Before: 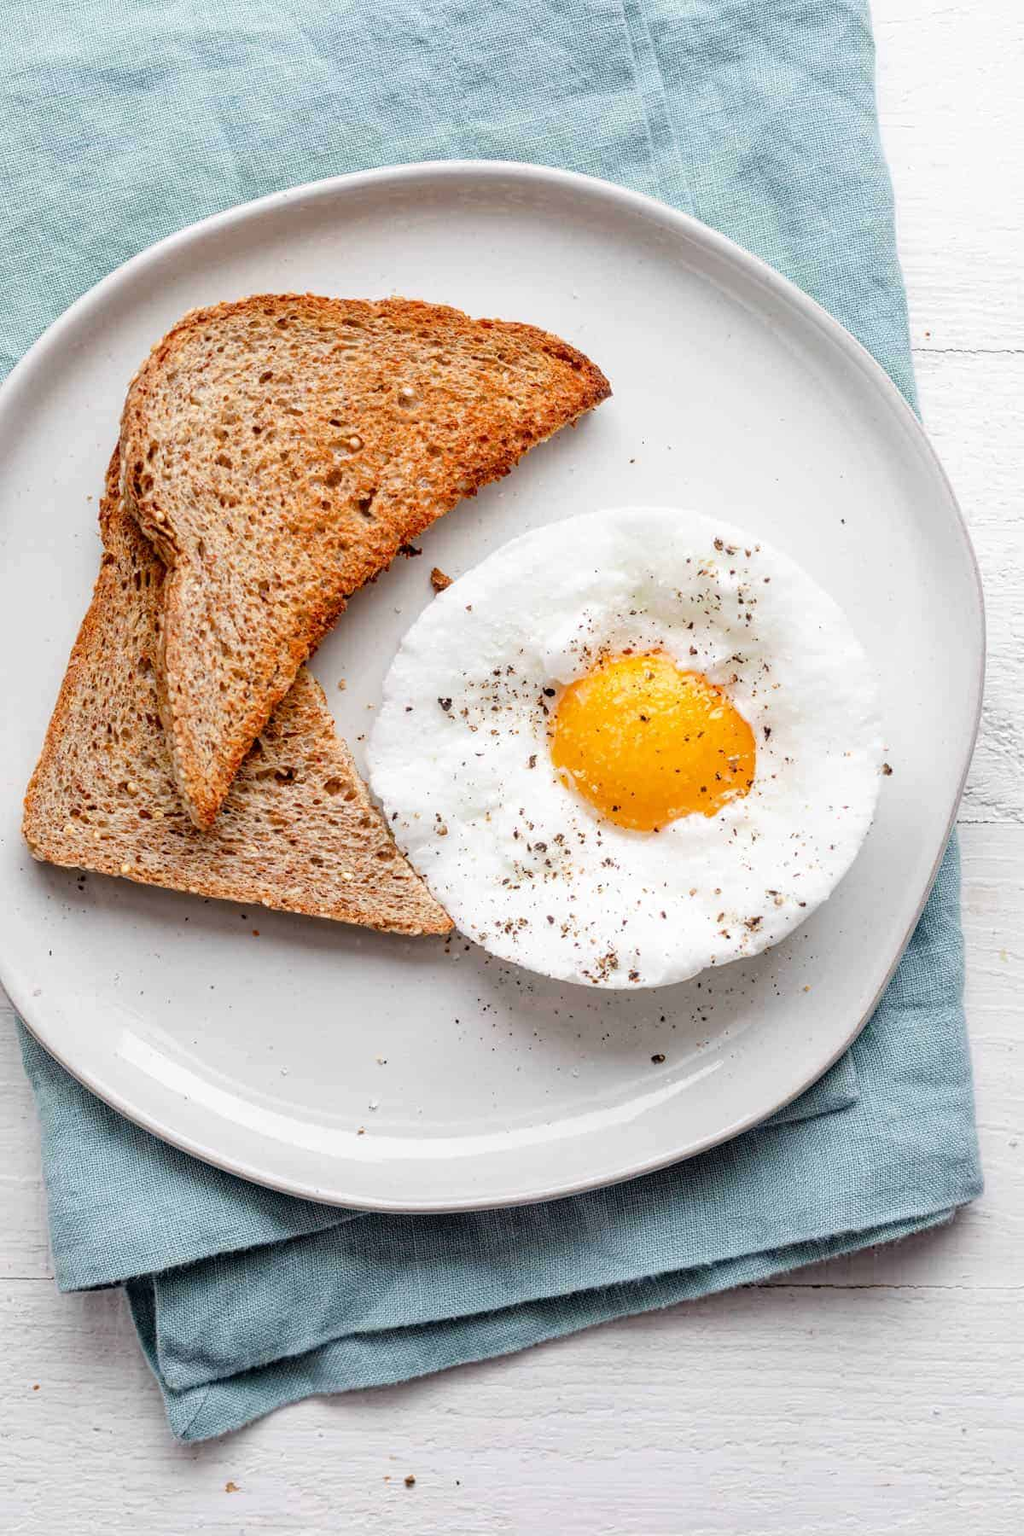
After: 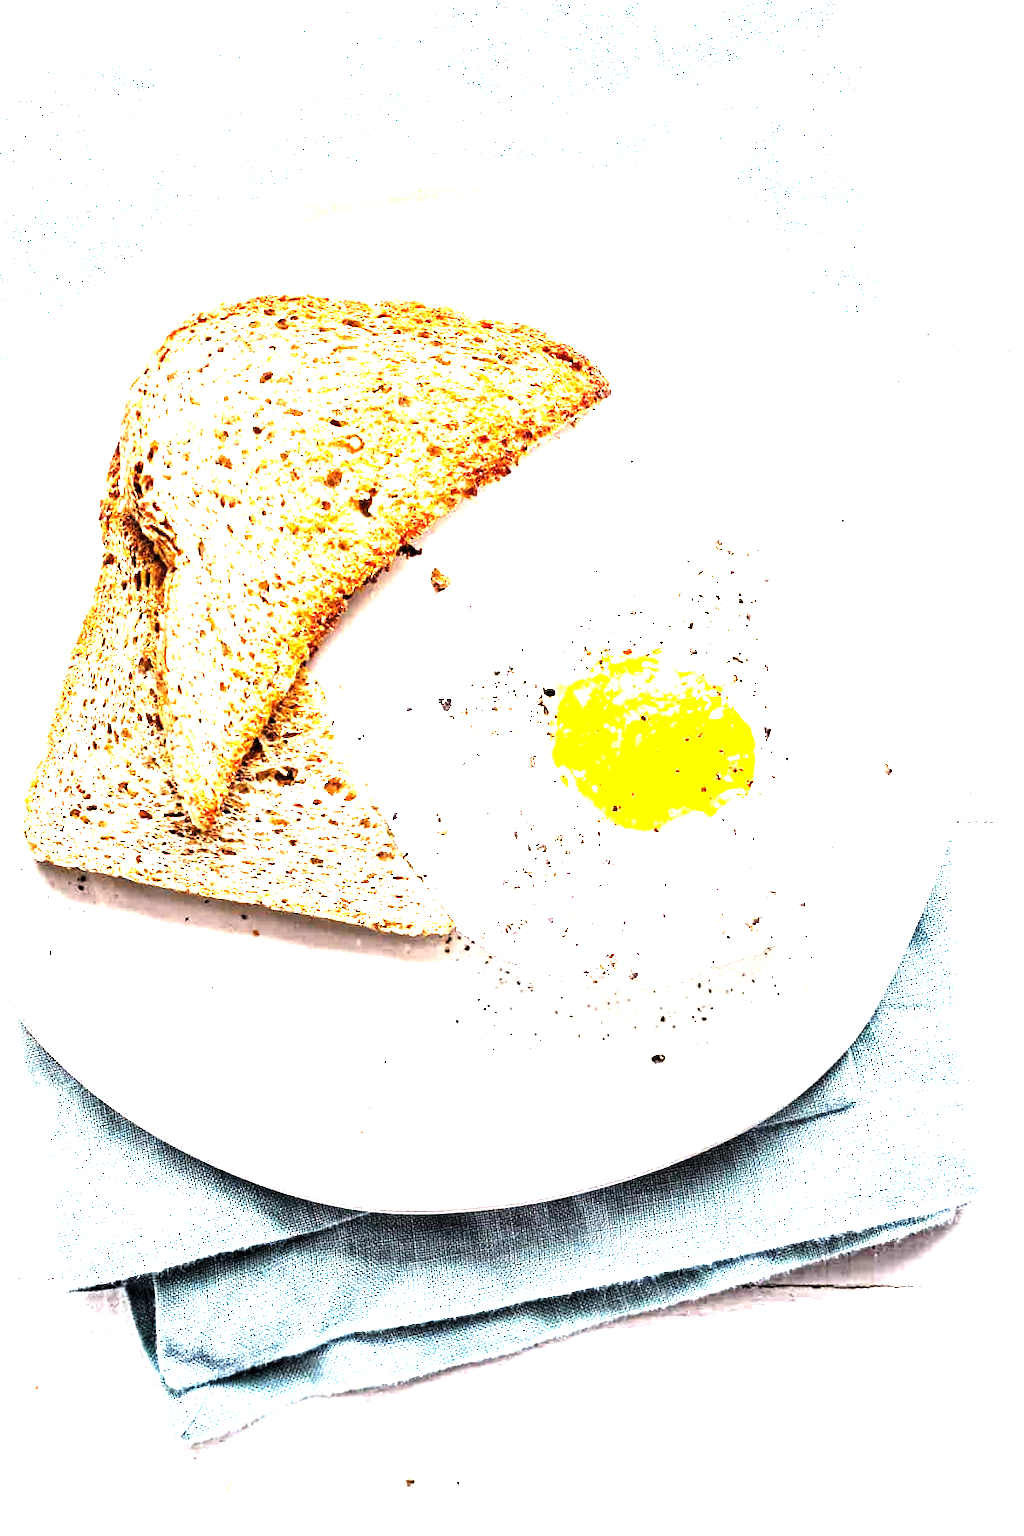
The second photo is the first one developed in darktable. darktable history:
levels: levels [0.044, 0.475, 0.791]
exposure: black level correction 0.001, exposure 1.735 EV, compensate highlight preservation false
